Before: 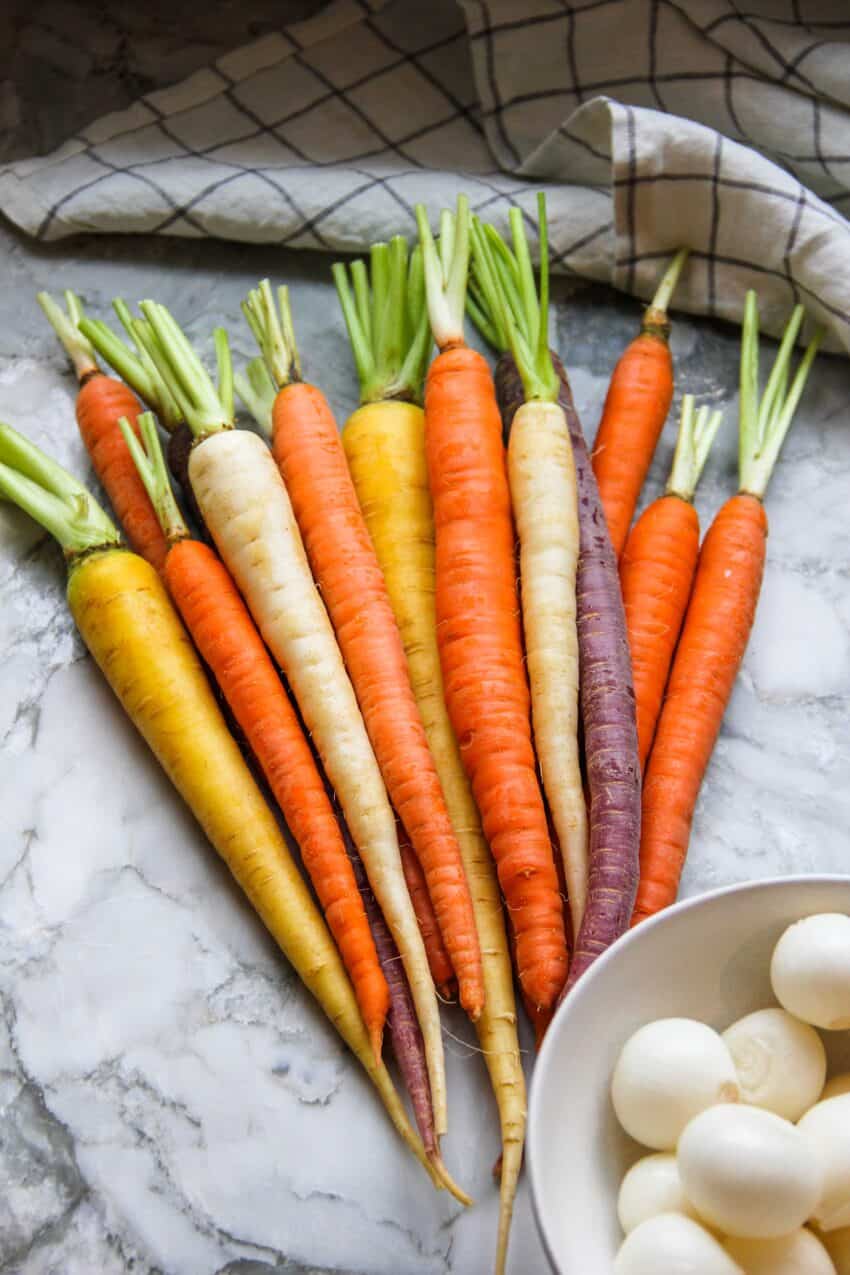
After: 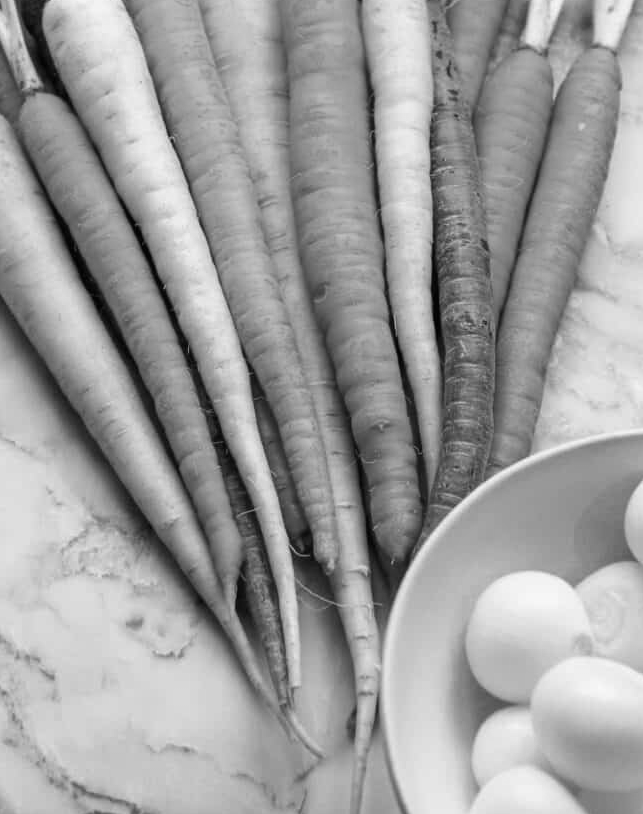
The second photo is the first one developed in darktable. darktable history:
monochrome: on, module defaults
crop and rotate: left 17.299%, top 35.115%, right 7.015%, bottom 1.024%
